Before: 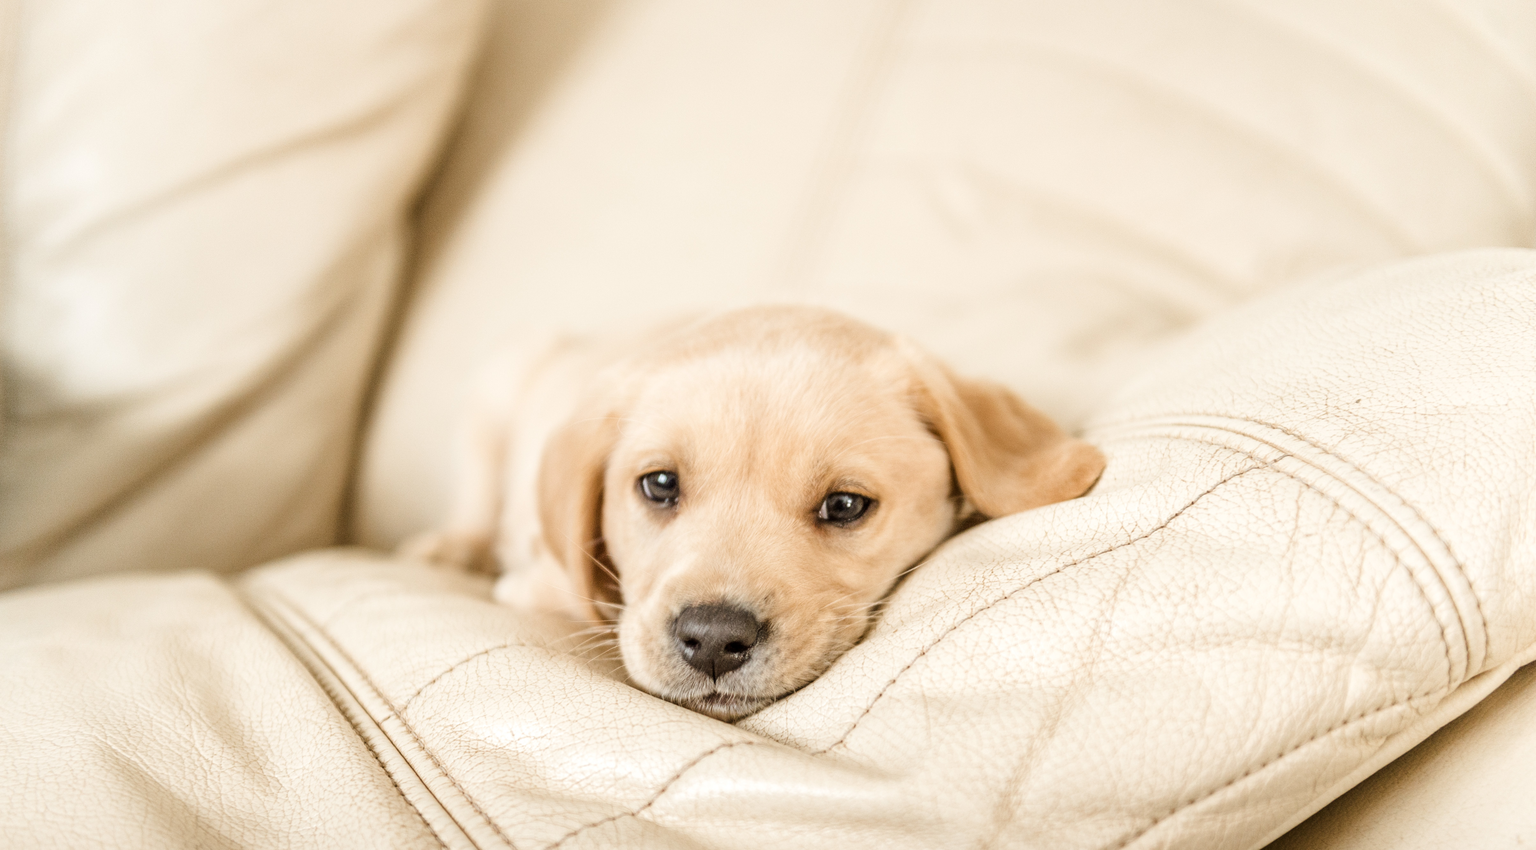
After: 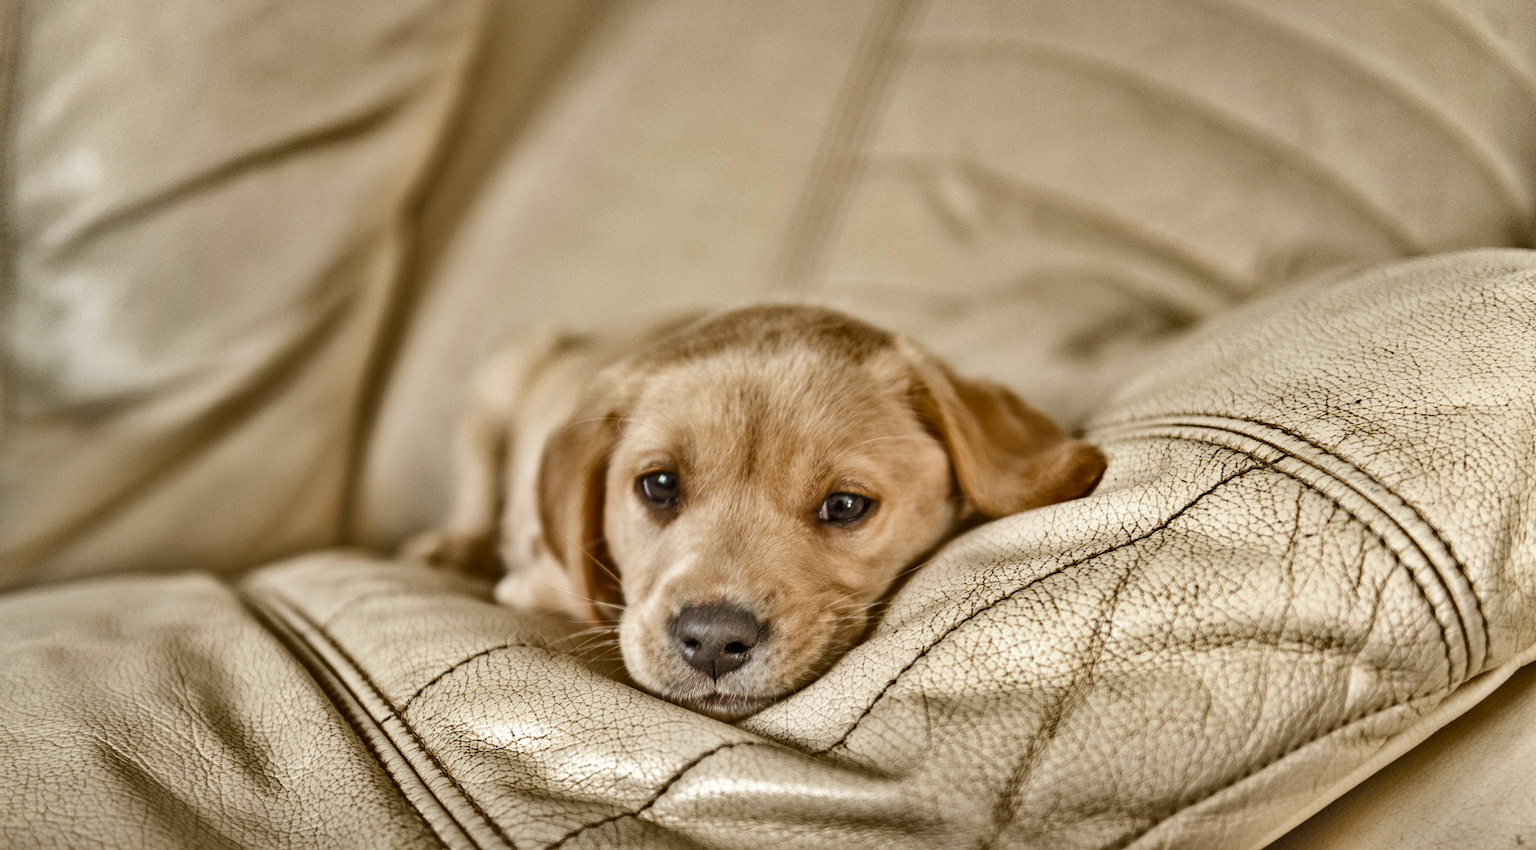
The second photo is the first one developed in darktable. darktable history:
shadows and highlights: shadows 17.41, highlights -85.15, soften with gaussian
